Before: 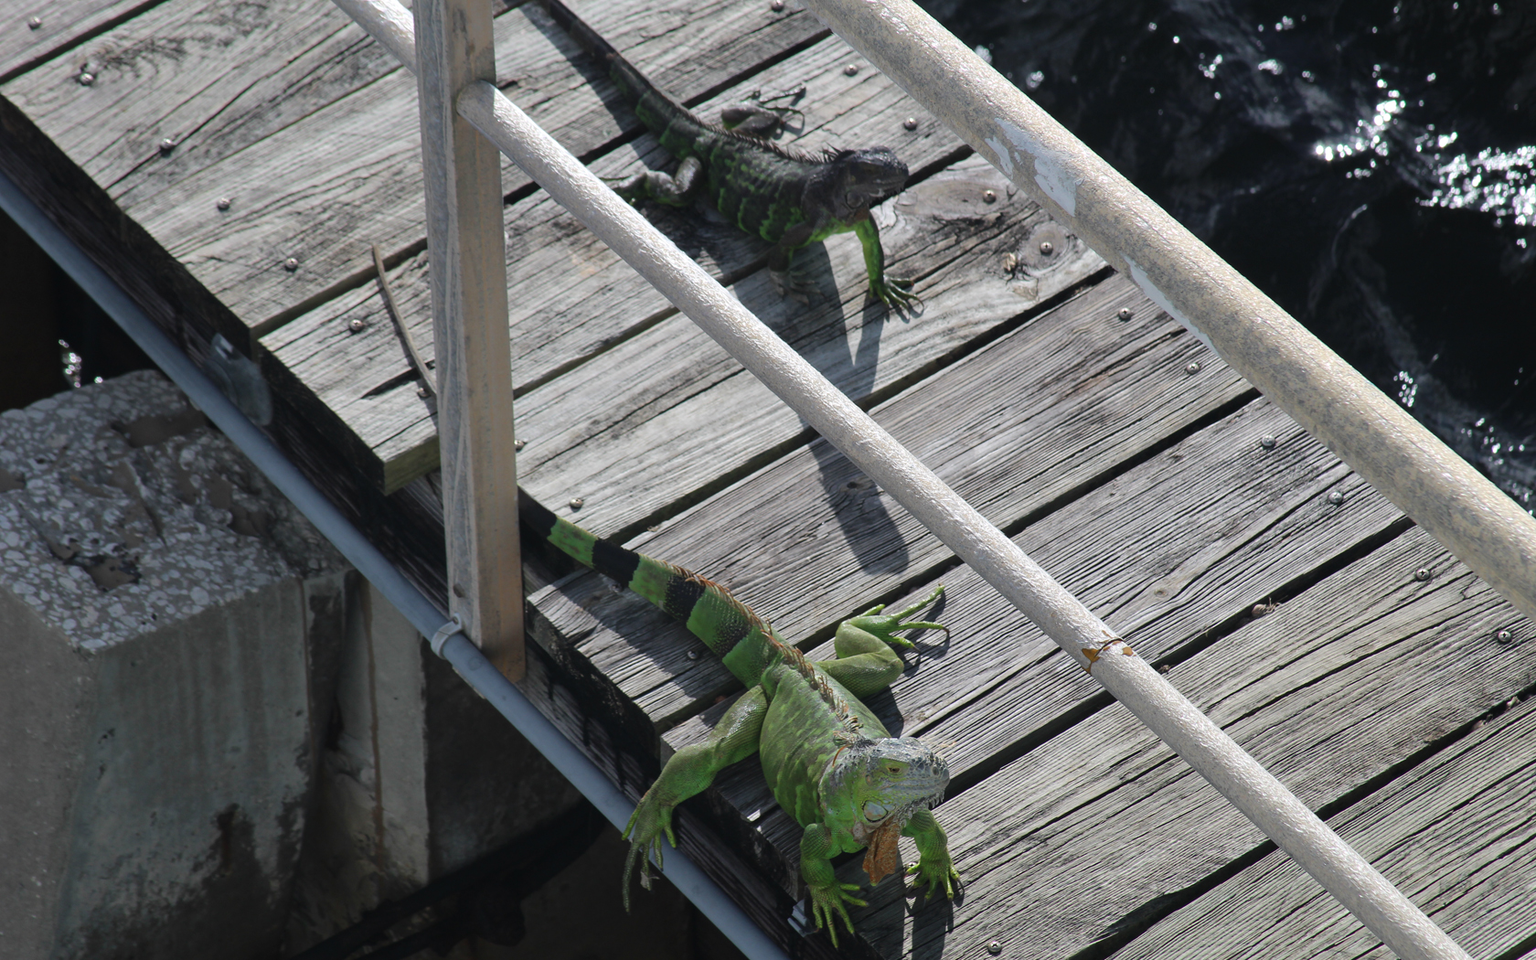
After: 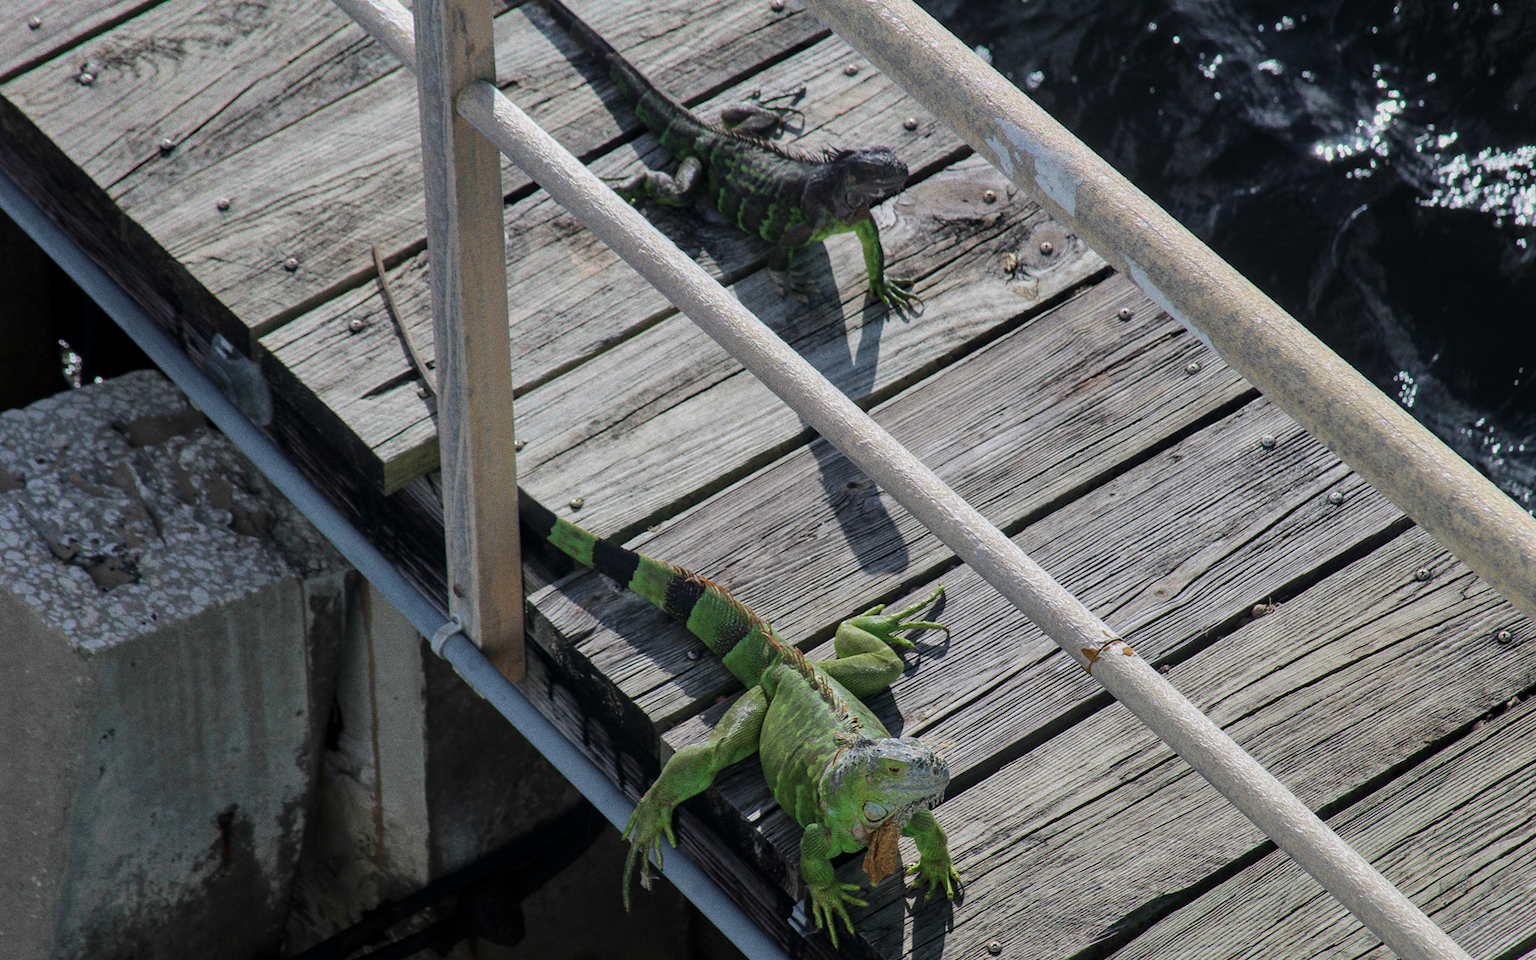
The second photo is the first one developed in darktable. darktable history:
local contrast: on, module defaults
velvia: on, module defaults
filmic rgb: black relative exposure -15 EV, white relative exposure 3 EV, threshold 6 EV, target black luminance 0%, hardness 9.27, latitude 99%, contrast 0.912, shadows ↔ highlights balance 0.505%, add noise in highlights 0, color science v3 (2019), use custom middle-gray values true, iterations of high-quality reconstruction 0, contrast in highlights soft, enable highlight reconstruction true
grain: coarseness 0.09 ISO
